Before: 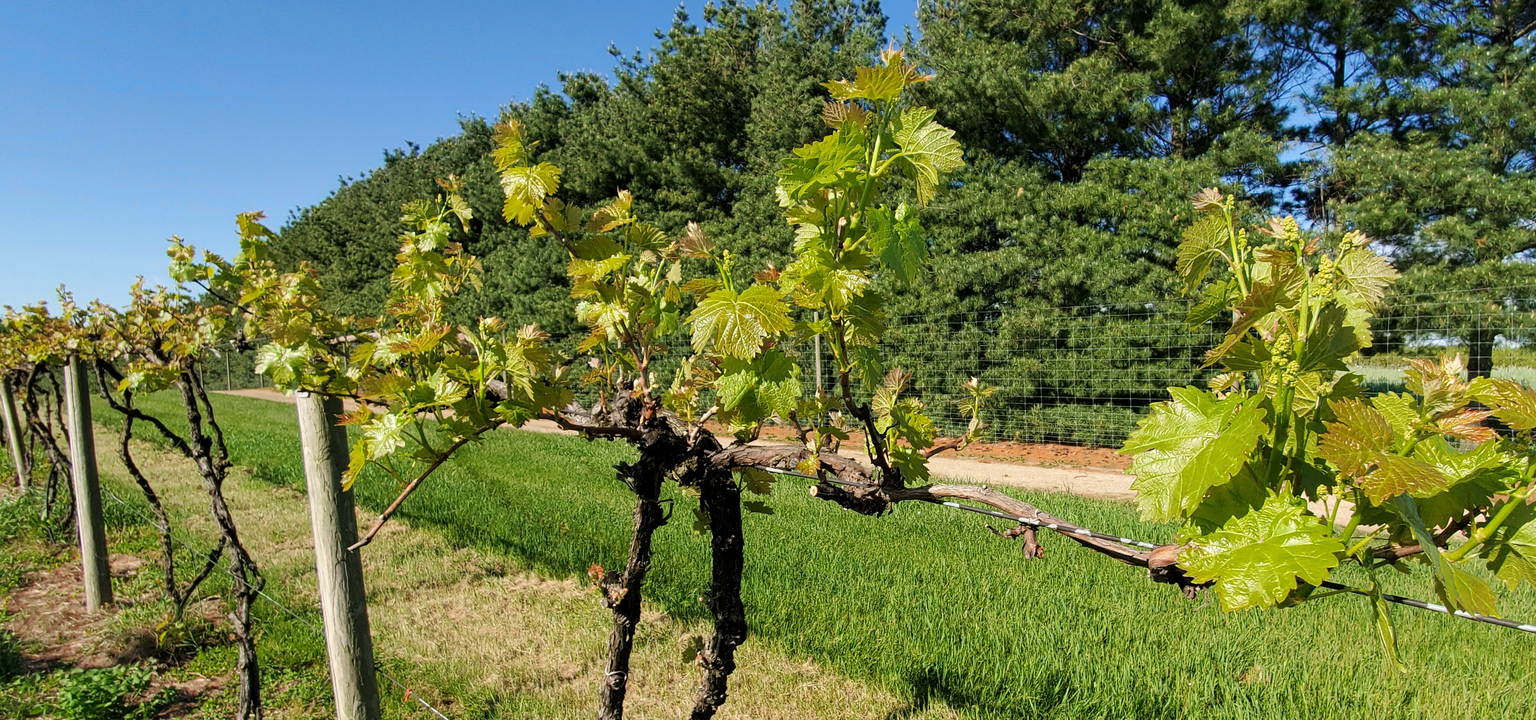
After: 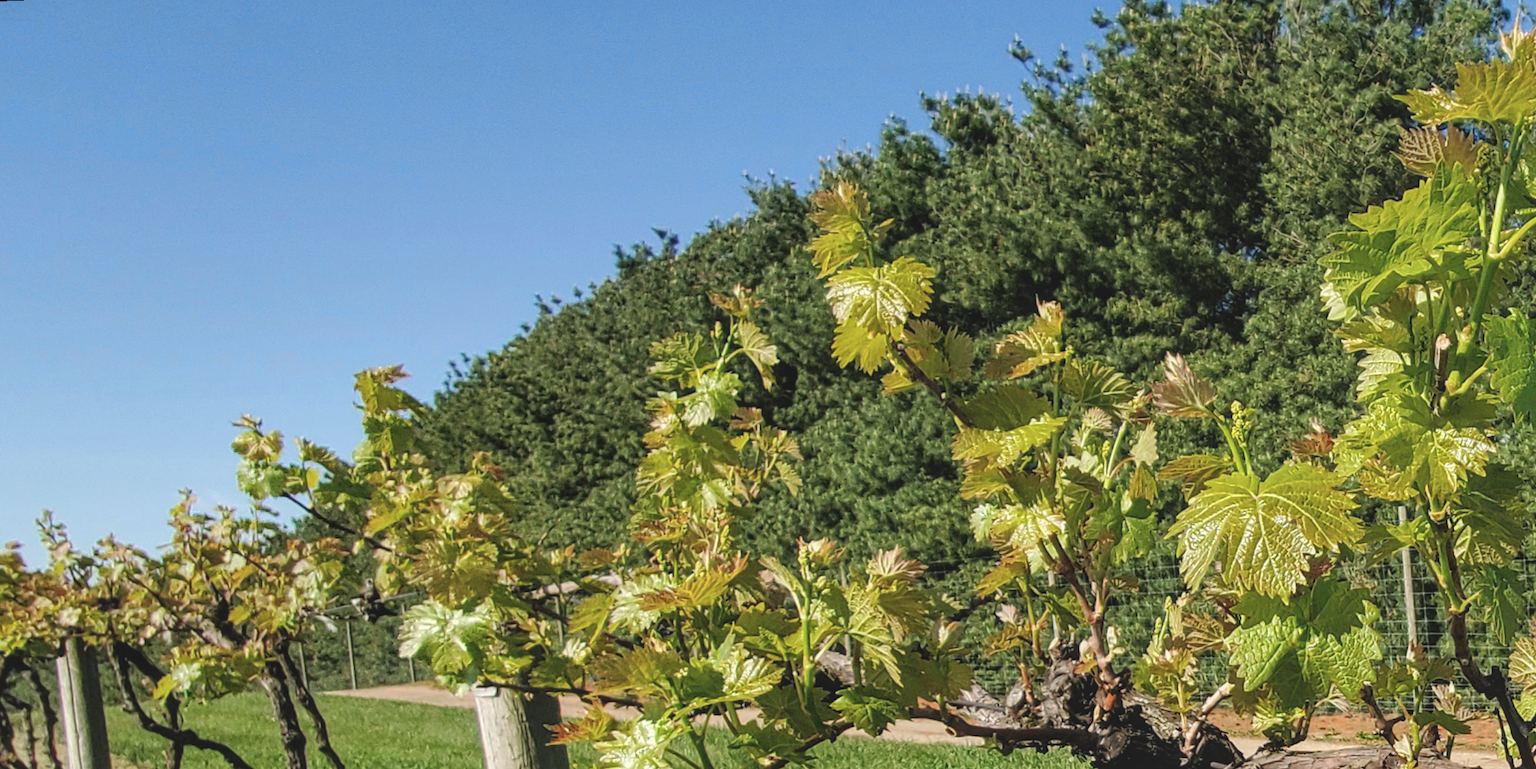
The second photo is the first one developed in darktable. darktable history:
color balance: lift [1.01, 1, 1, 1], gamma [1.097, 1, 1, 1], gain [0.85, 1, 1, 1]
local contrast: on, module defaults
crop and rotate: left 3.047%, top 7.509%, right 42.236%, bottom 37.598%
tone equalizer: on, module defaults
rotate and perspective: rotation -2.29°, automatic cropping off
